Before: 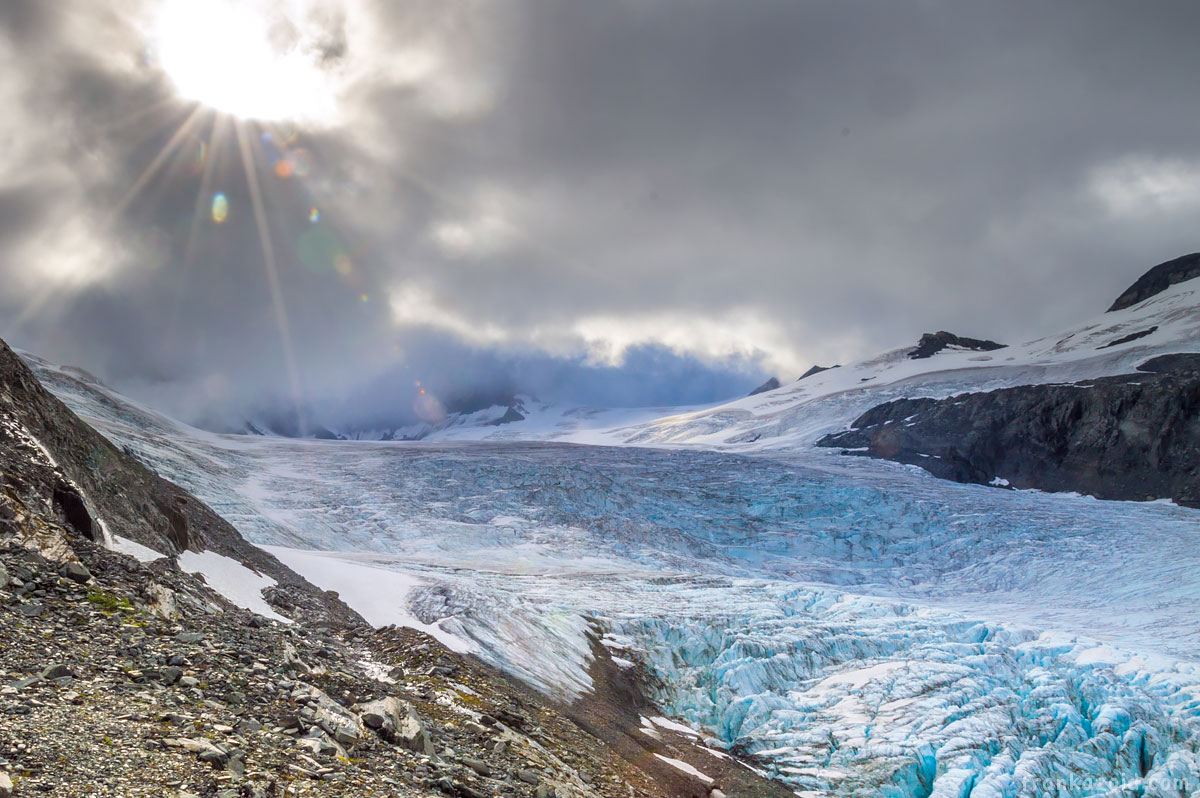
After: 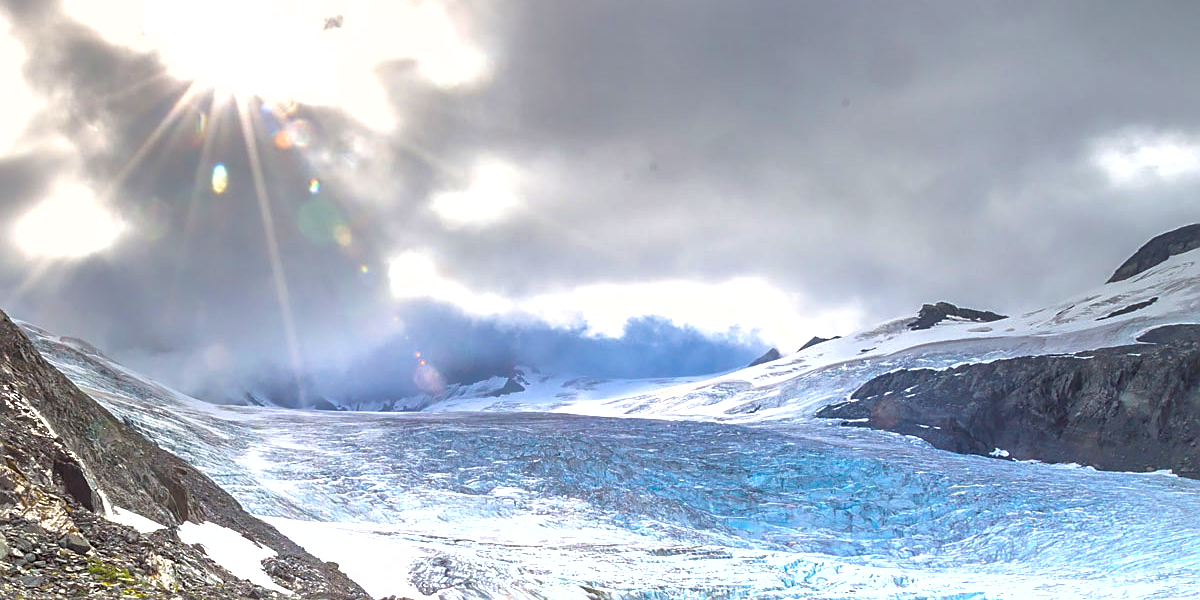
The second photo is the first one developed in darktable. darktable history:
exposure: black level correction -0.005, exposure 1.005 EV, compensate exposure bias true, compensate highlight preservation false
sharpen: amount 0.493
shadows and highlights: on, module defaults
crop: top 3.726%, bottom 20.978%
